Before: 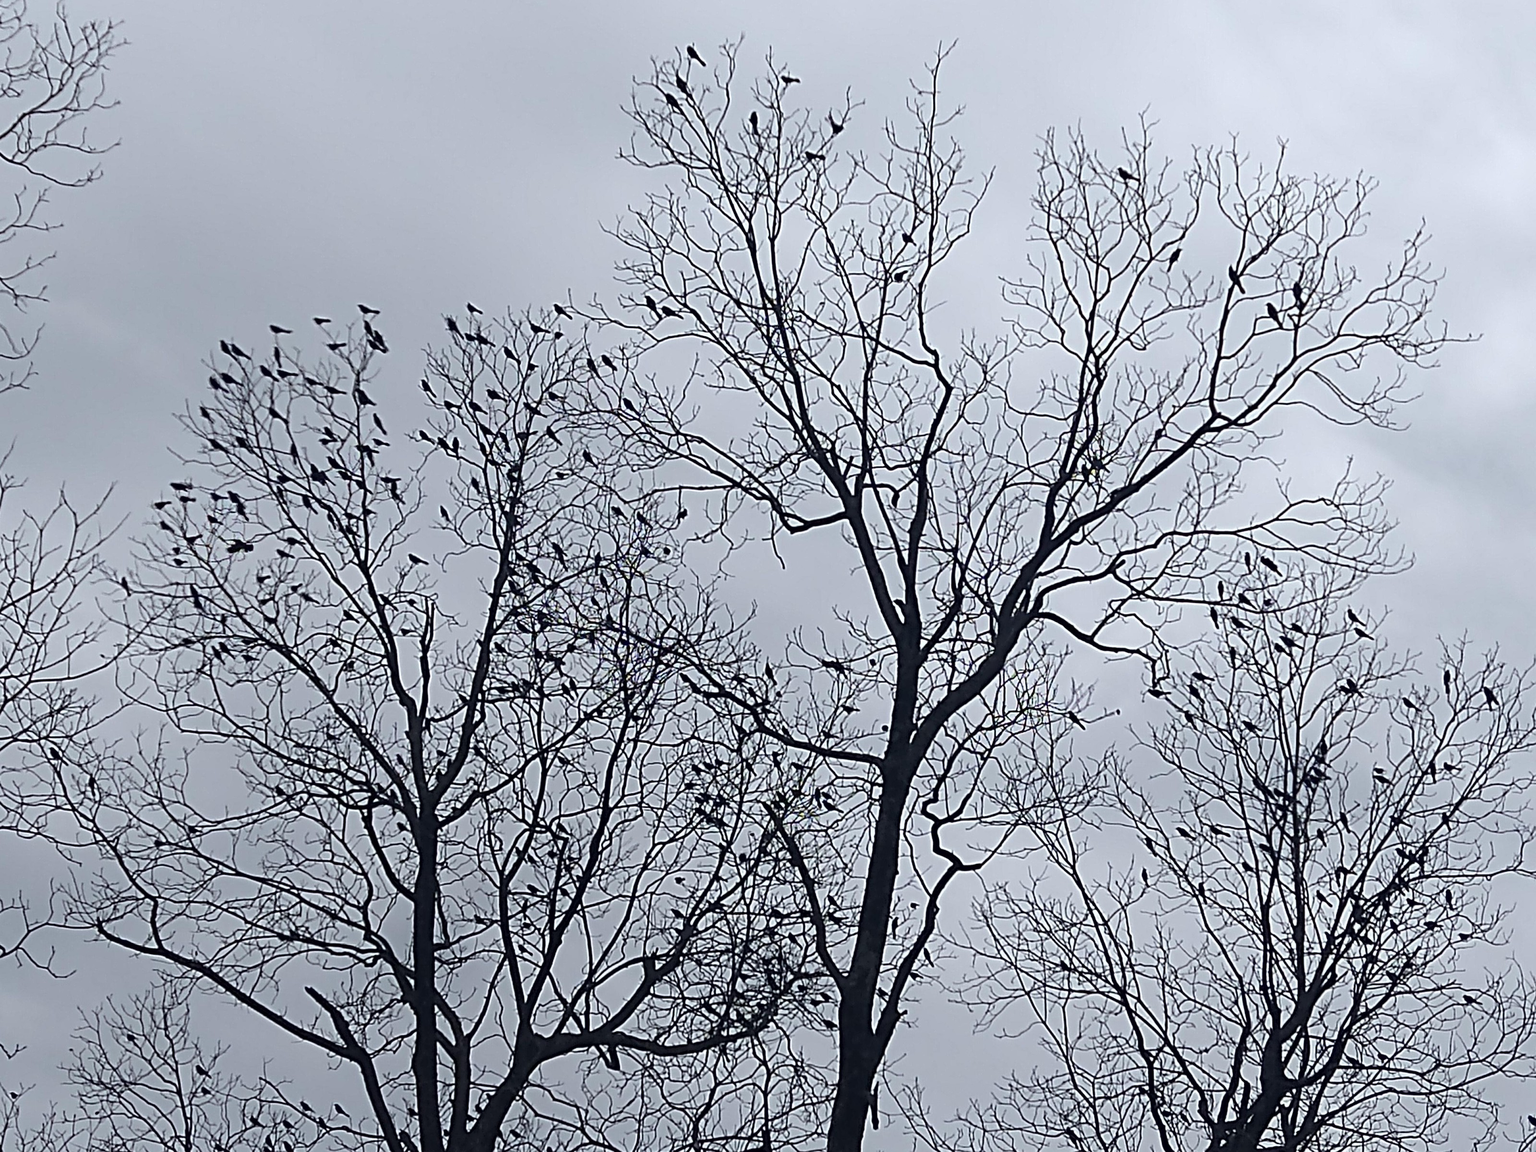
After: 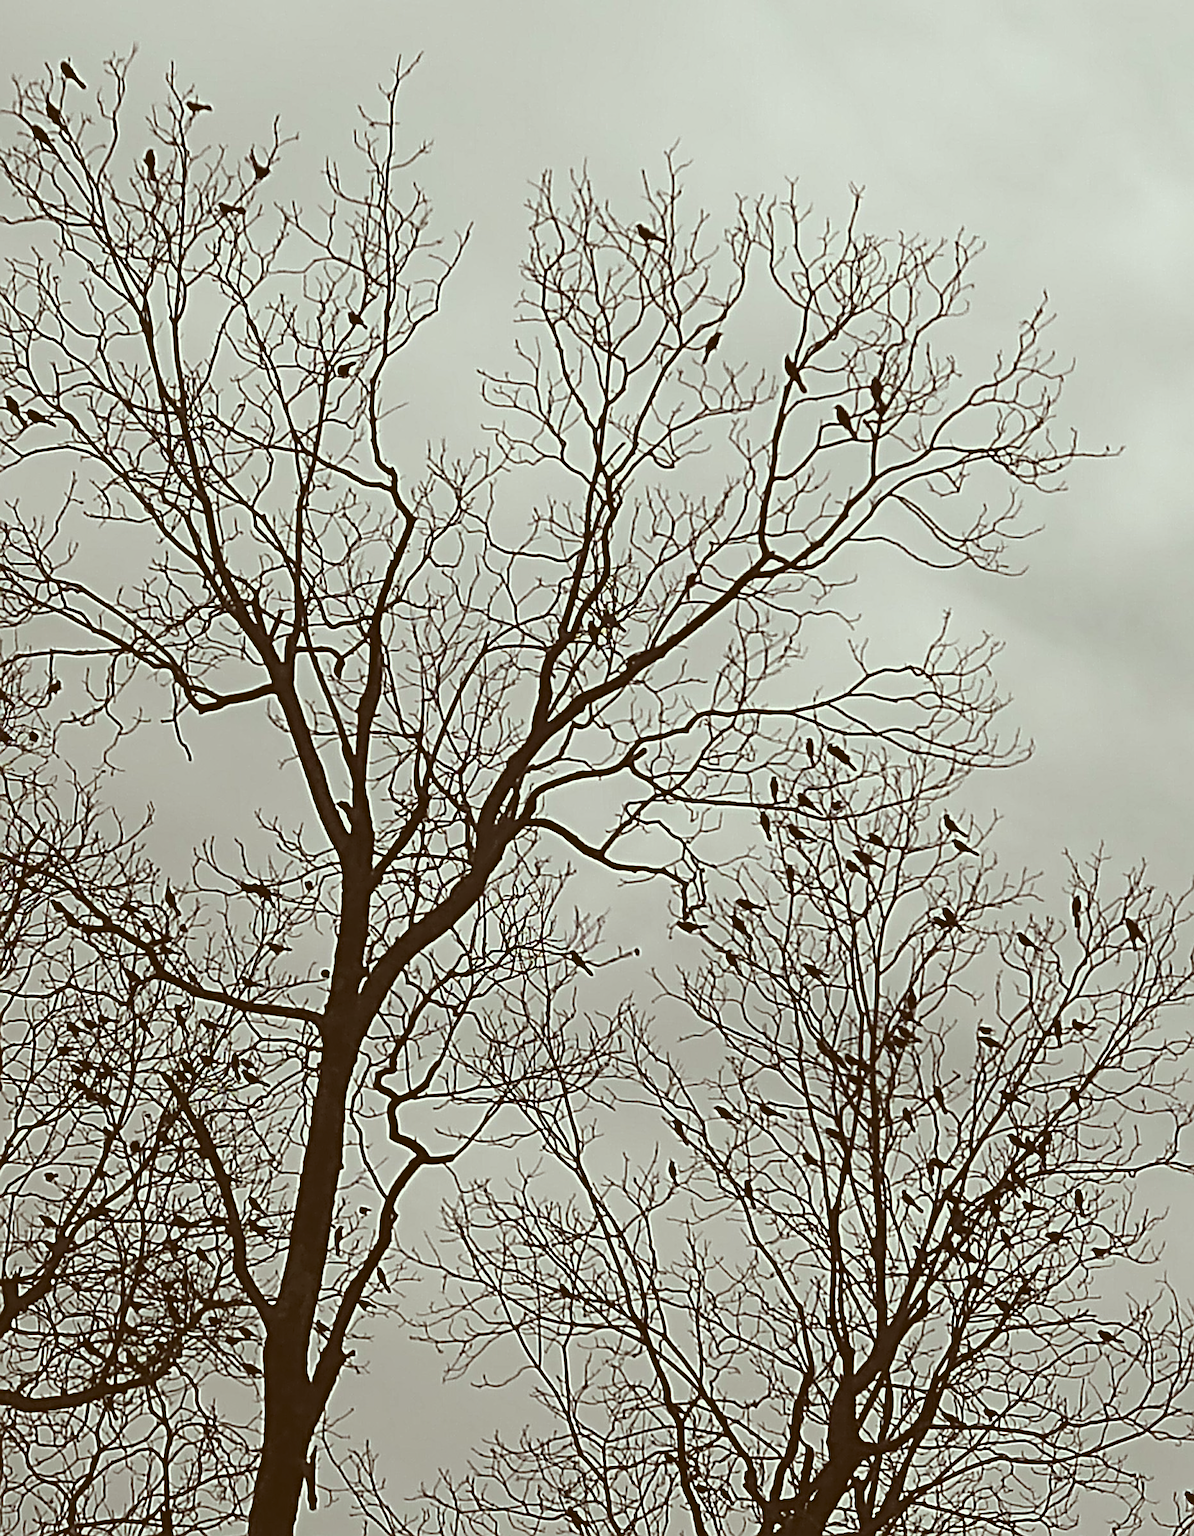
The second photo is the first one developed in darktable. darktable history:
contrast brightness saturation: saturation -0.06
tone equalizer: mask exposure compensation -0.504 EV
crop: left 41.803%
exposure: black level correction -0.014, exposure -0.186 EV, compensate exposure bias true, compensate highlight preservation false
sharpen: on, module defaults
color correction: highlights a* -6.31, highlights b* 9.38, shadows a* 10.4, shadows b* 23.41
